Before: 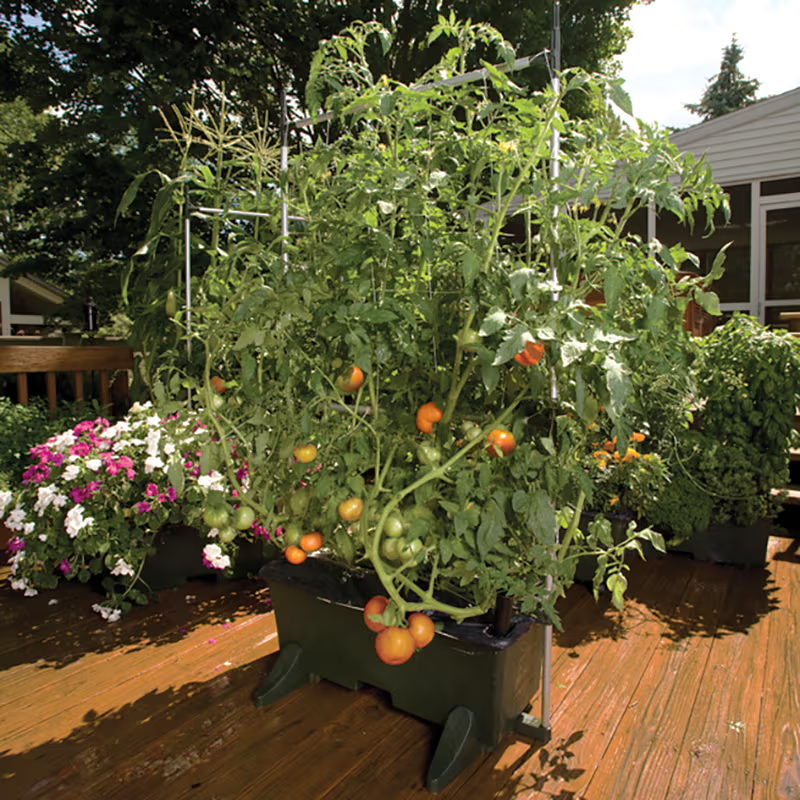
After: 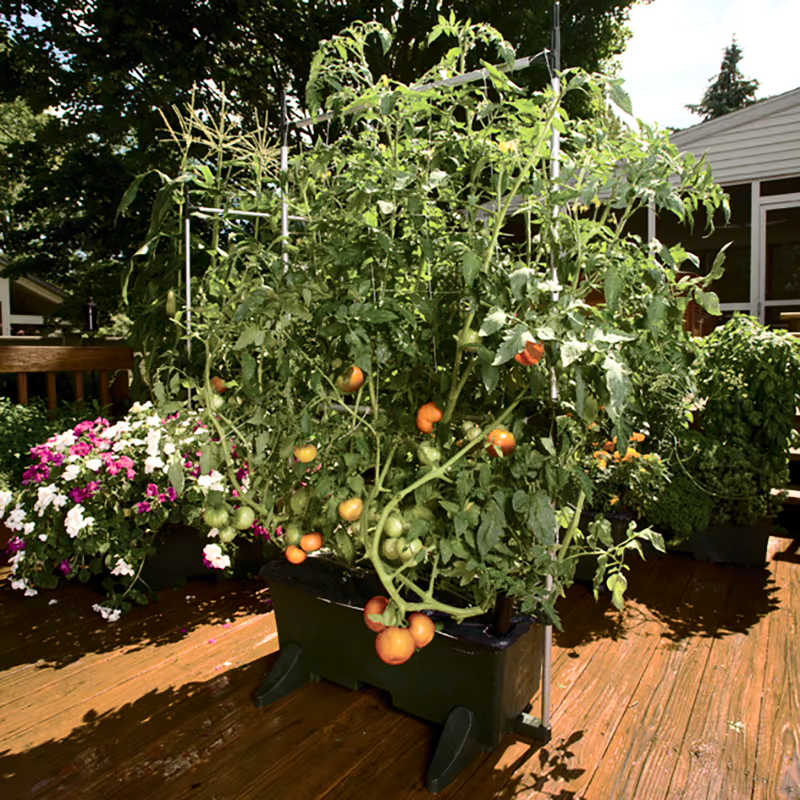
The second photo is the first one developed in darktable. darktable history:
shadows and highlights: shadows 37.38, highlights -27.44, soften with gaussian
contrast brightness saturation: contrast 0.281
